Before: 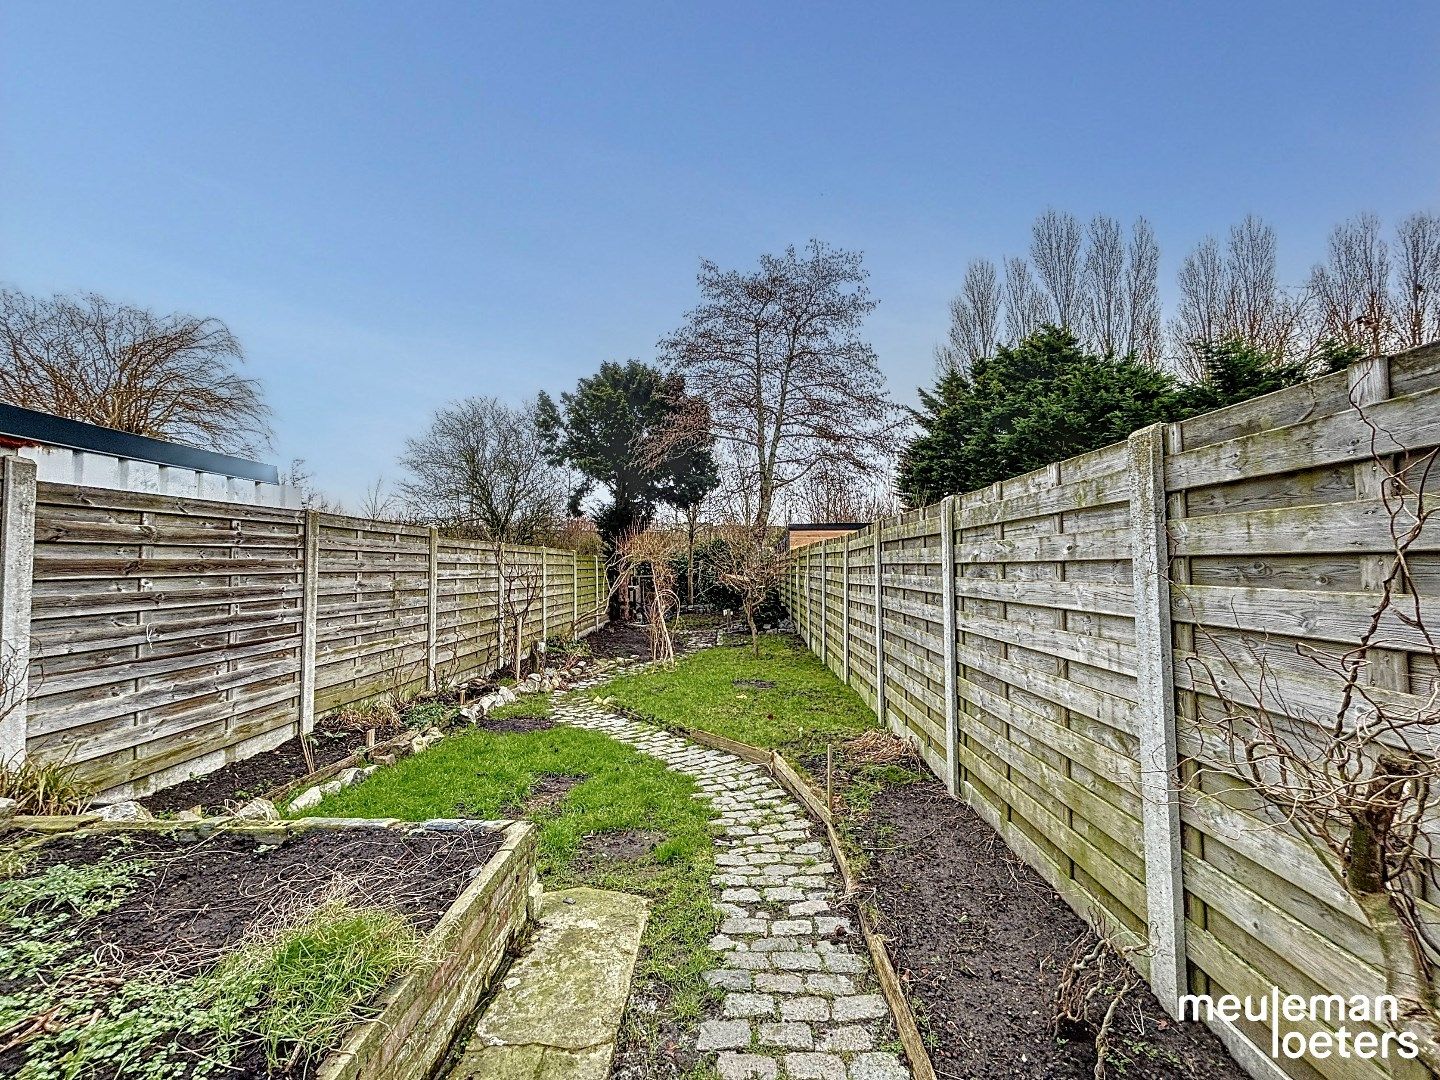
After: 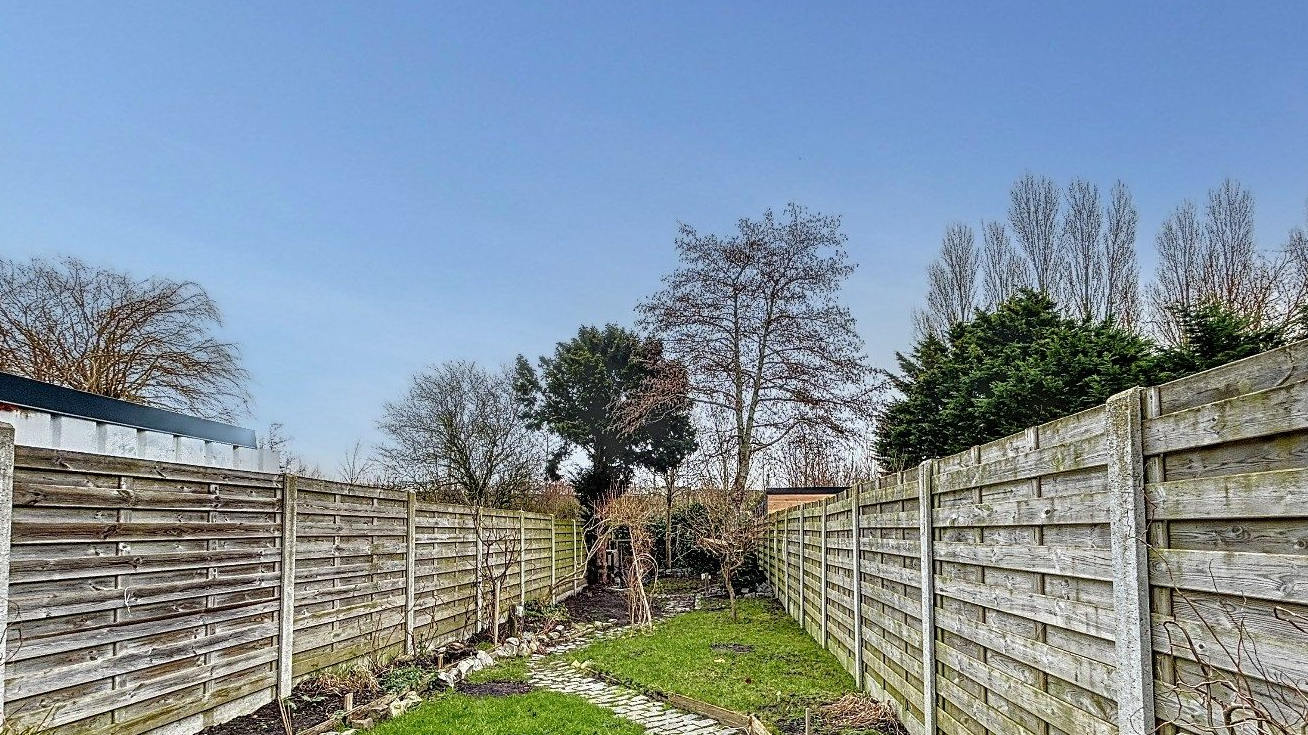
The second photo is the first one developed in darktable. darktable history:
crop: left 1.538%, top 3.377%, right 7.573%, bottom 28.496%
